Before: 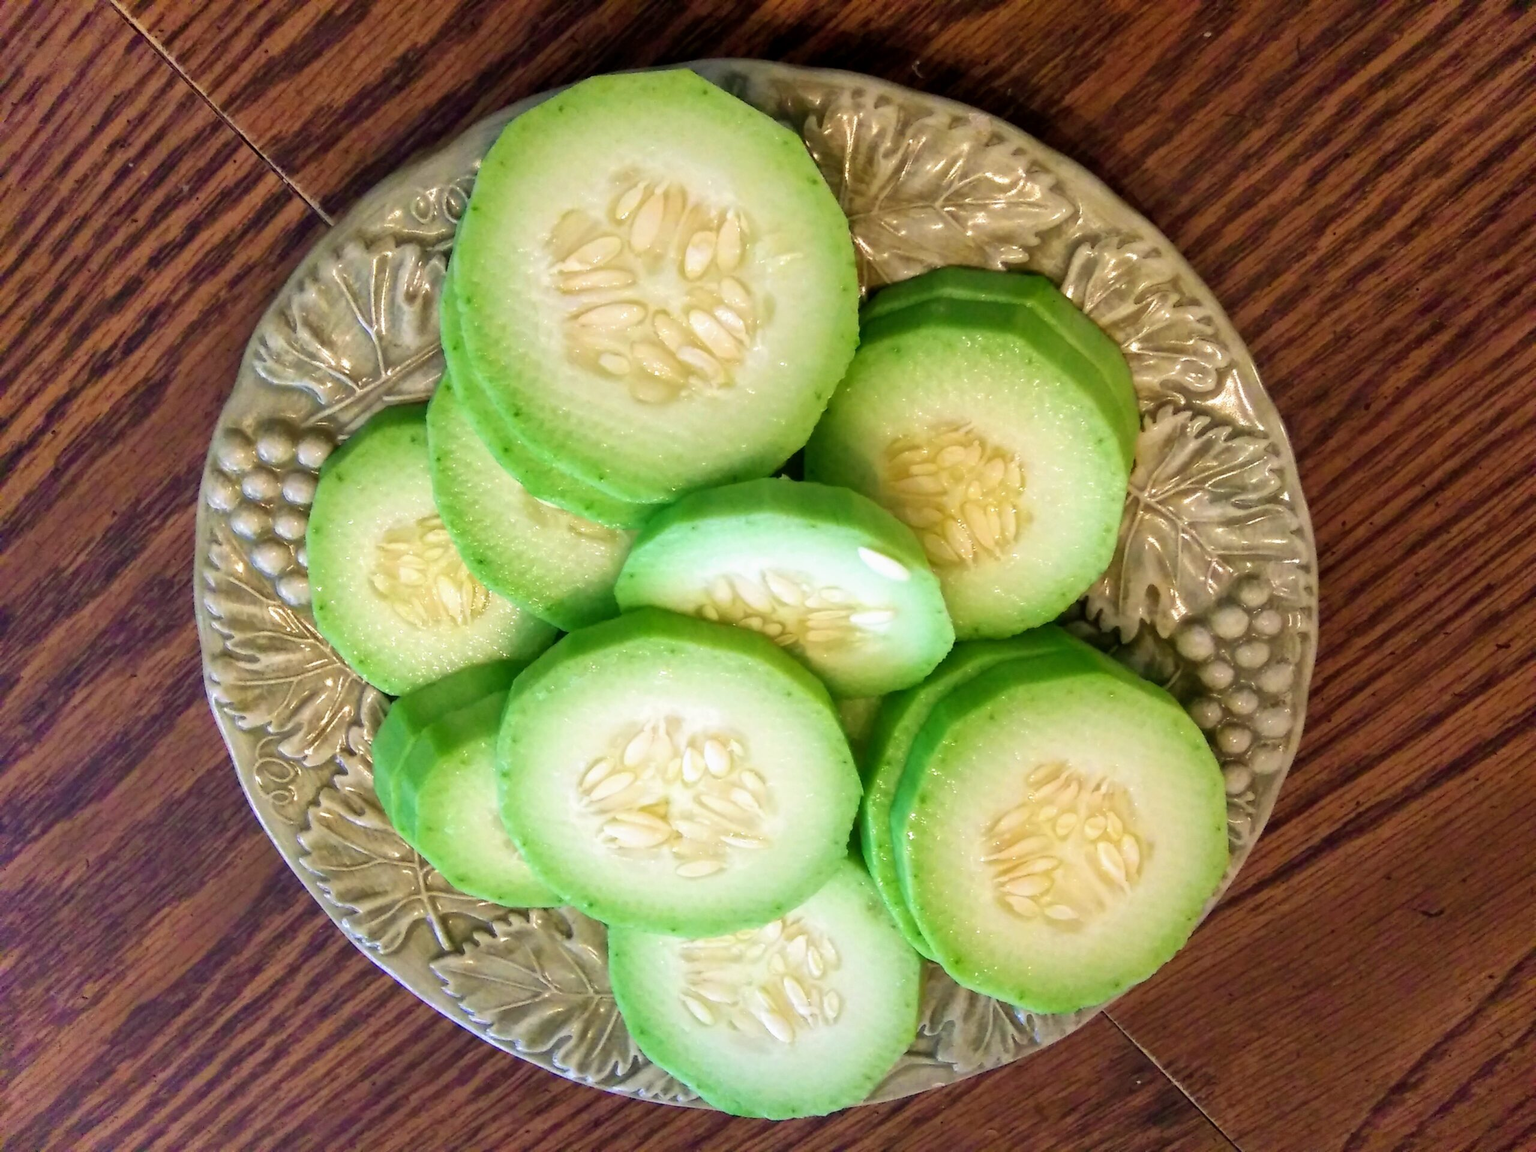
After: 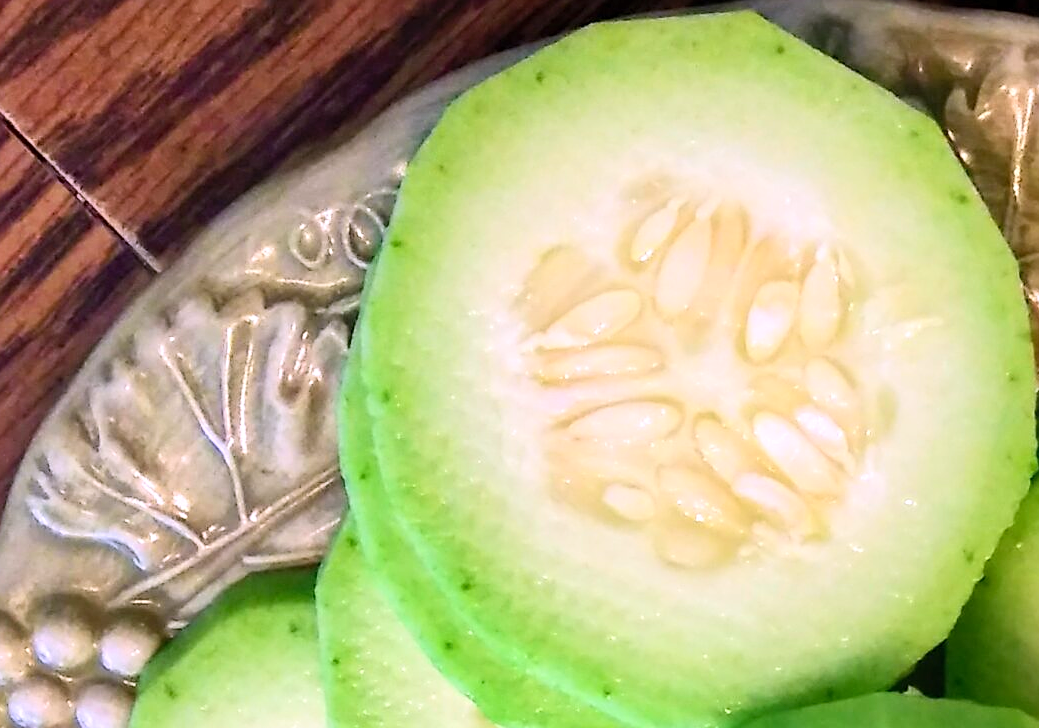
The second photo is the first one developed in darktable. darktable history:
contrast brightness saturation: contrast 0.2, brightness 0.15, saturation 0.14
white balance: red 1.042, blue 1.17
sharpen: on, module defaults
crop: left 15.452%, top 5.459%, right 43.956%, bottom 56.62%
